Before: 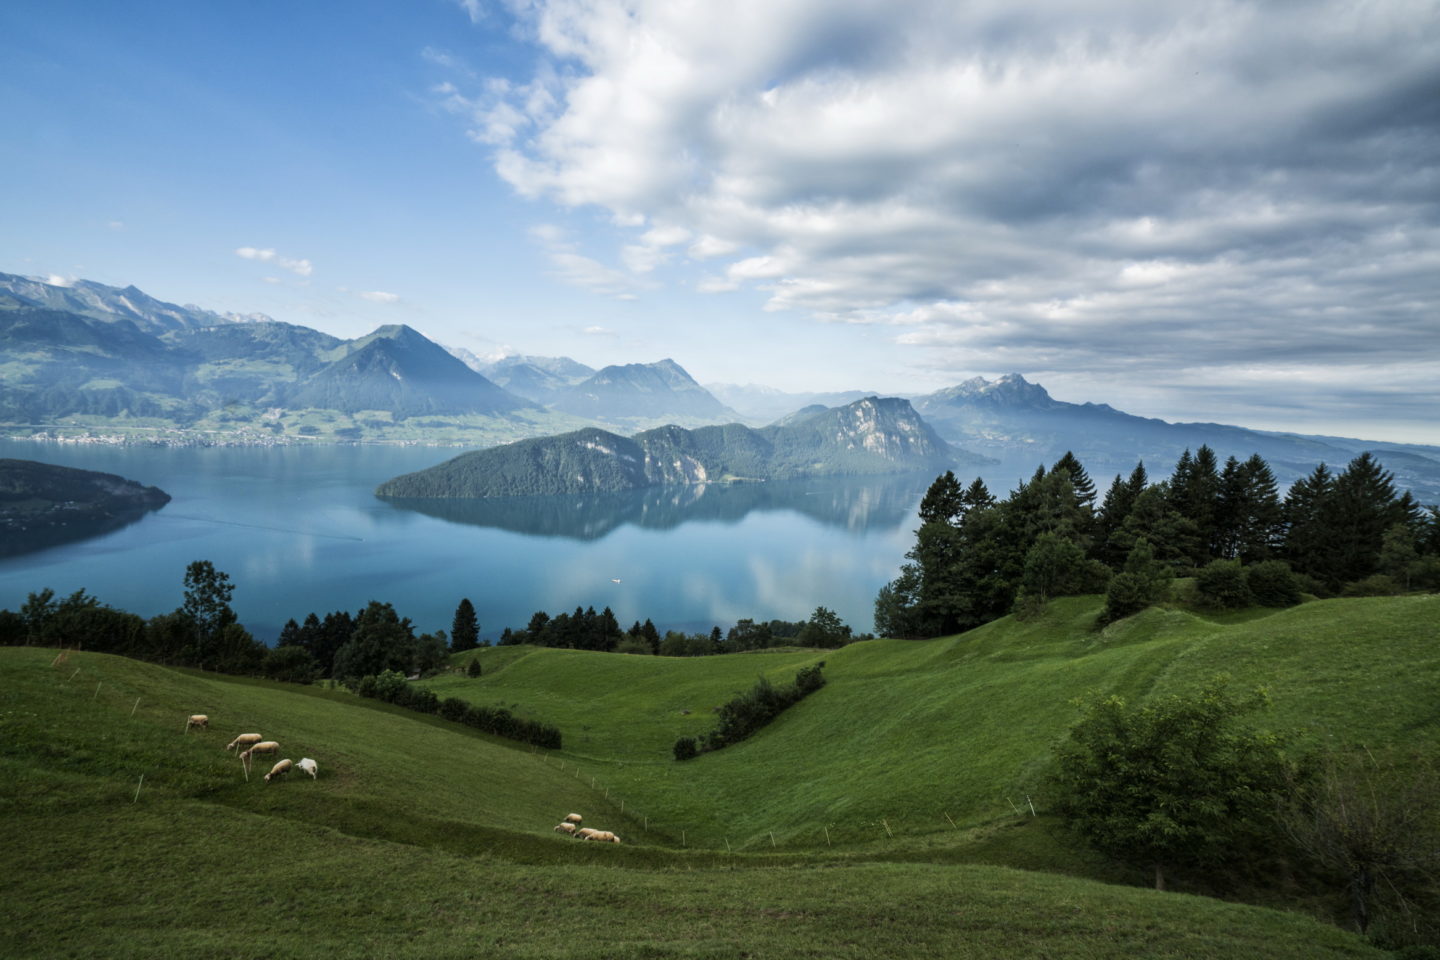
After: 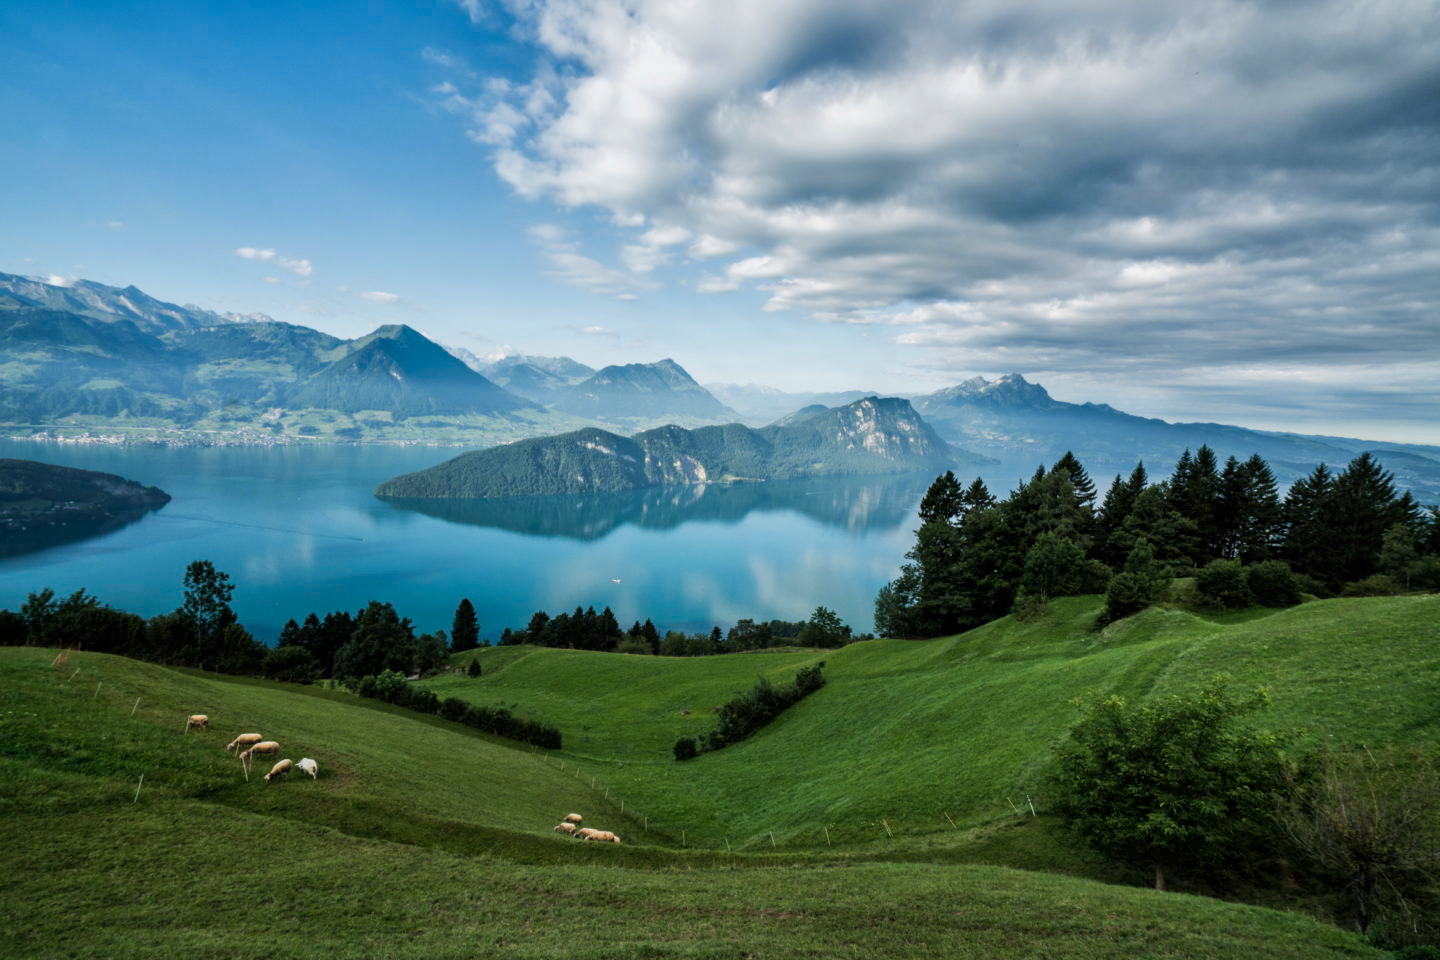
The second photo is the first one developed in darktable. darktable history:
shadows and highlights: shadows 43.45, white point adjustment -1.32, soften with gaussian
